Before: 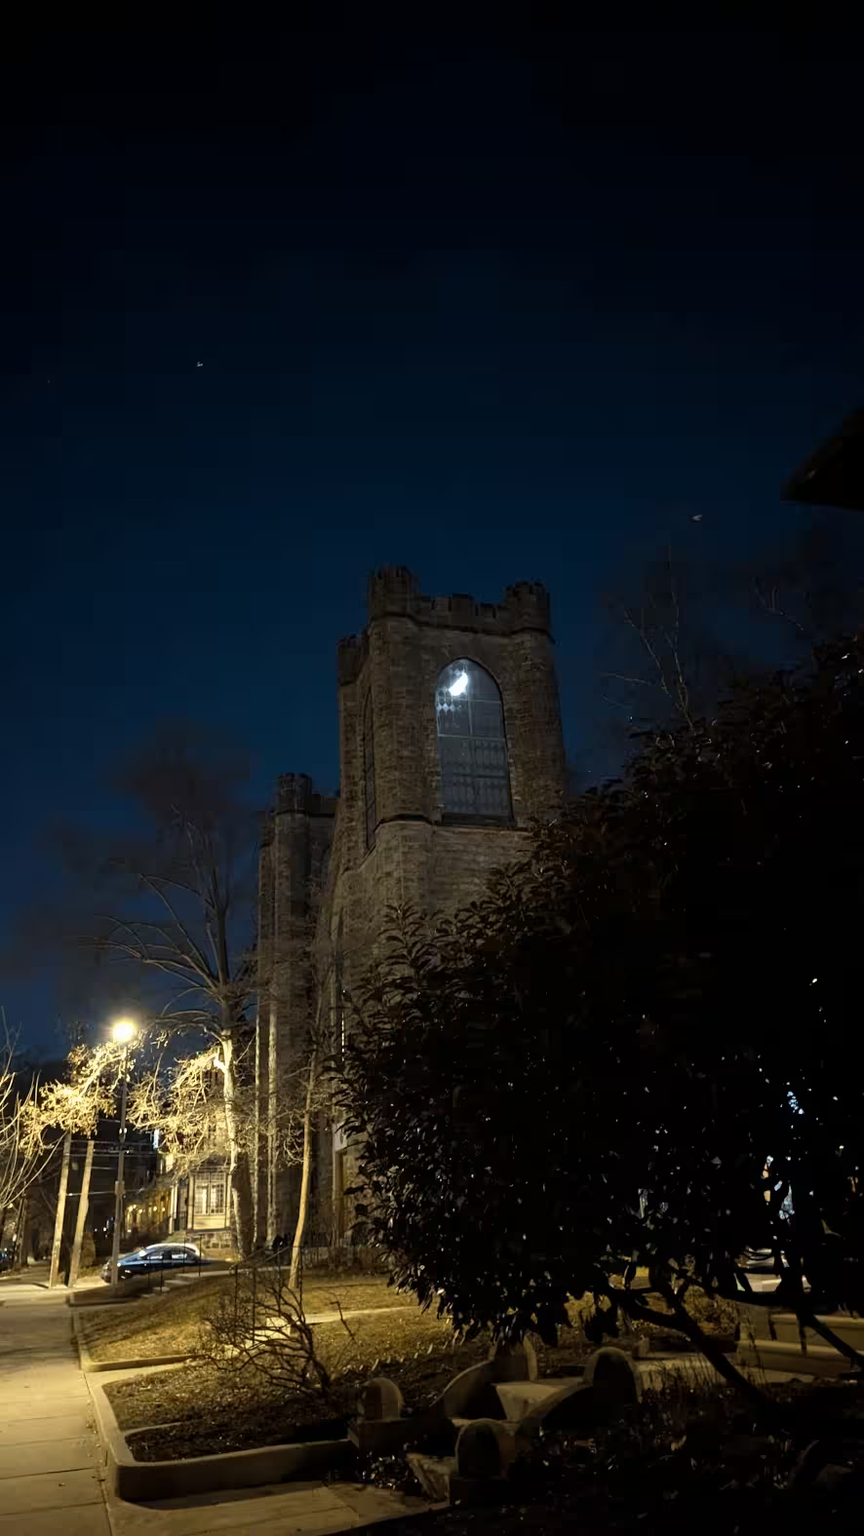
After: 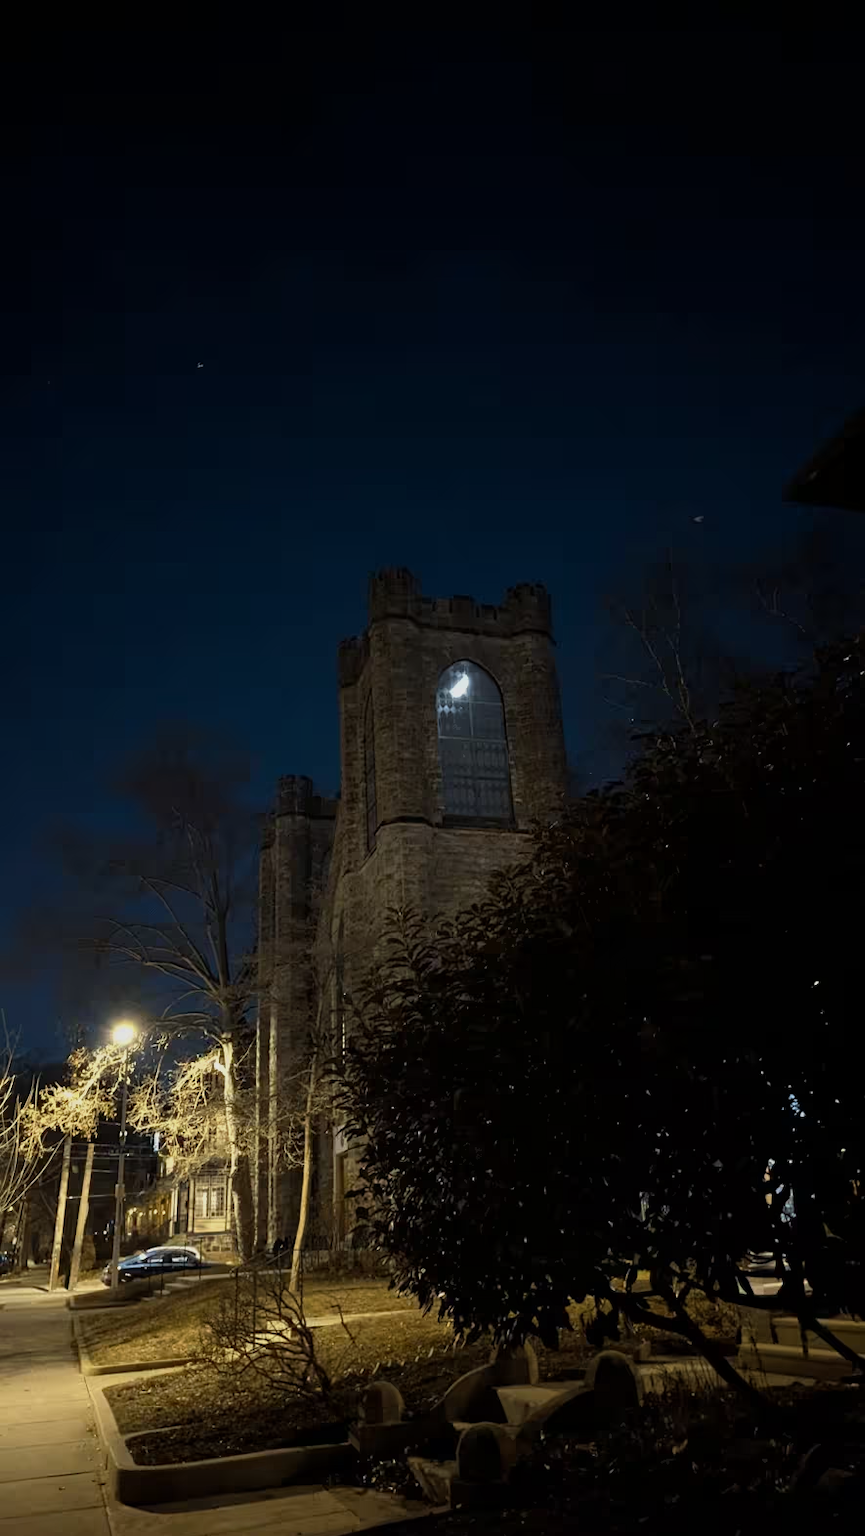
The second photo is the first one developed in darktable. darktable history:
exposure: exposure -0.36 EV, compensate highlight preservation false
crop: top 0.05%, bottom 0.098%
